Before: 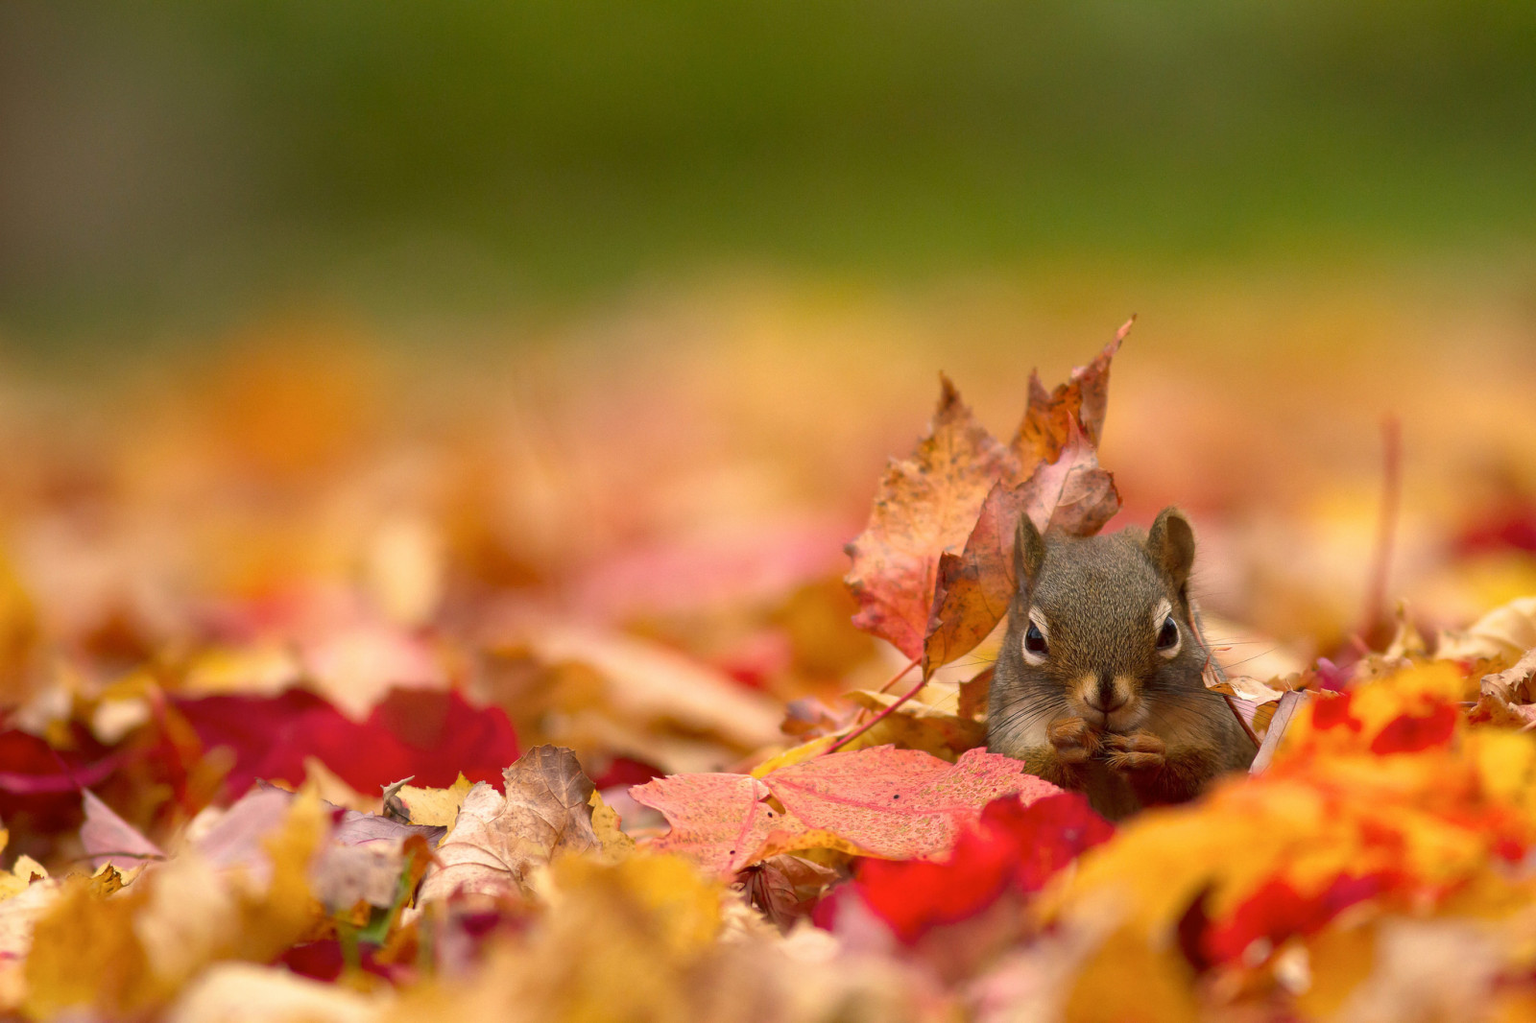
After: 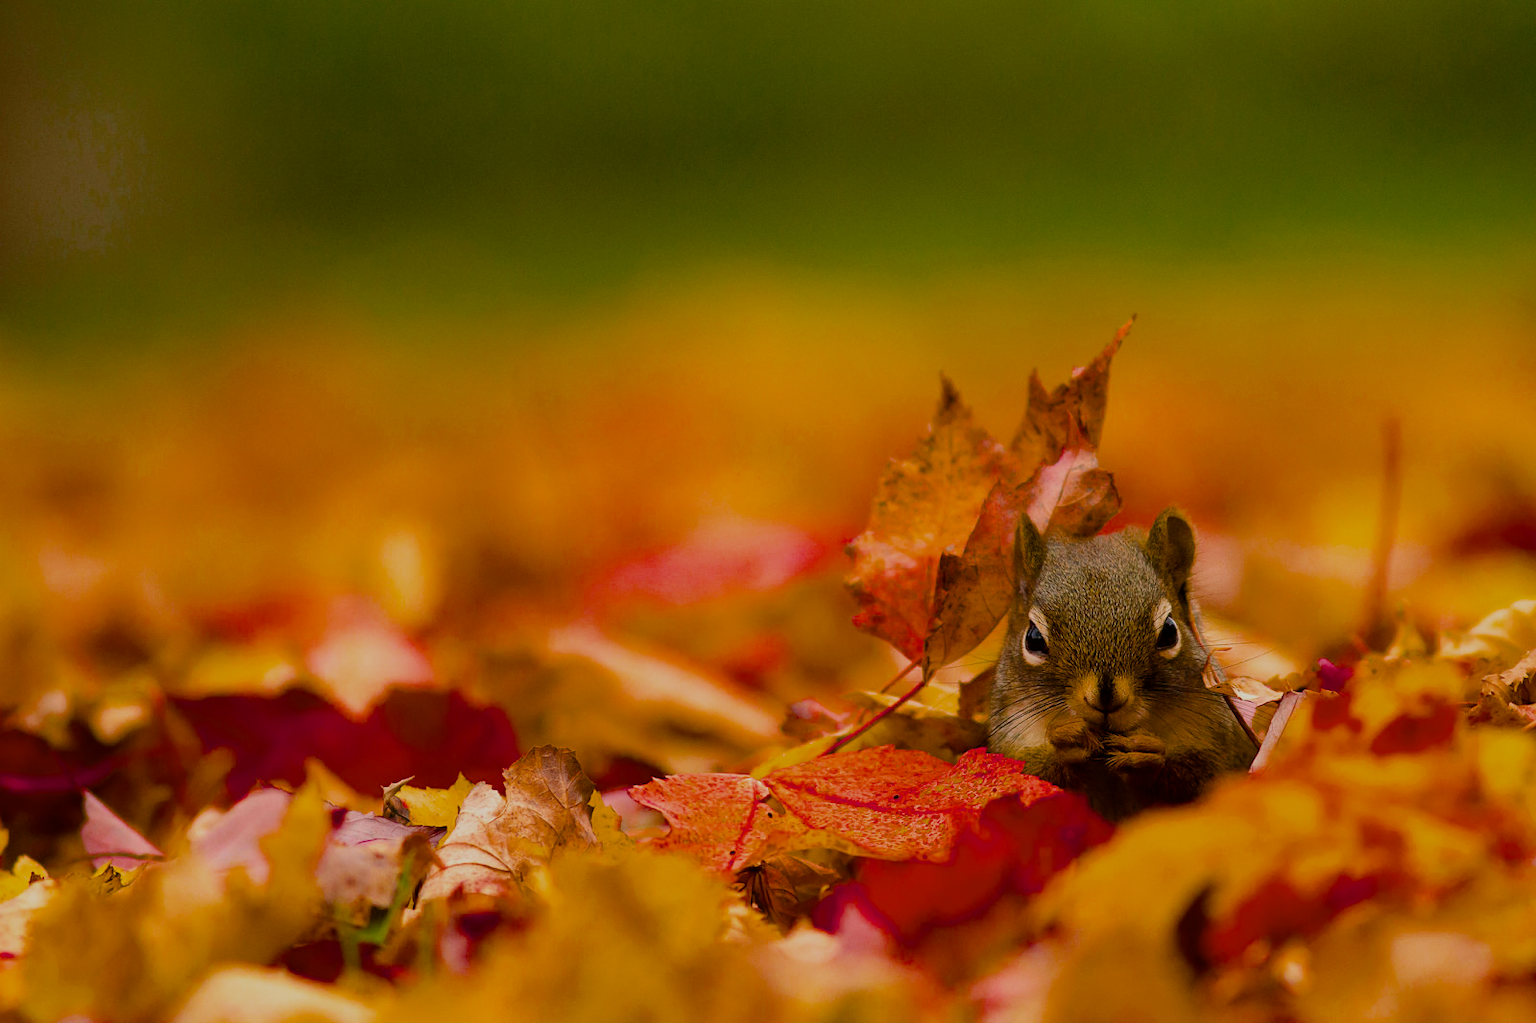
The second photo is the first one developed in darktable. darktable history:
filmic rgb: black relative exposure -7.14 EV, white relative exposure 5.35 EV, hardness 3.03
color balance rgb: shadows lift › hue 87.94°, perceptual saturation grading › global saturation 40.024%, global vibrance 10.691%, saturation formula JzAzBz (2021)
sharpen: amount 0.215
